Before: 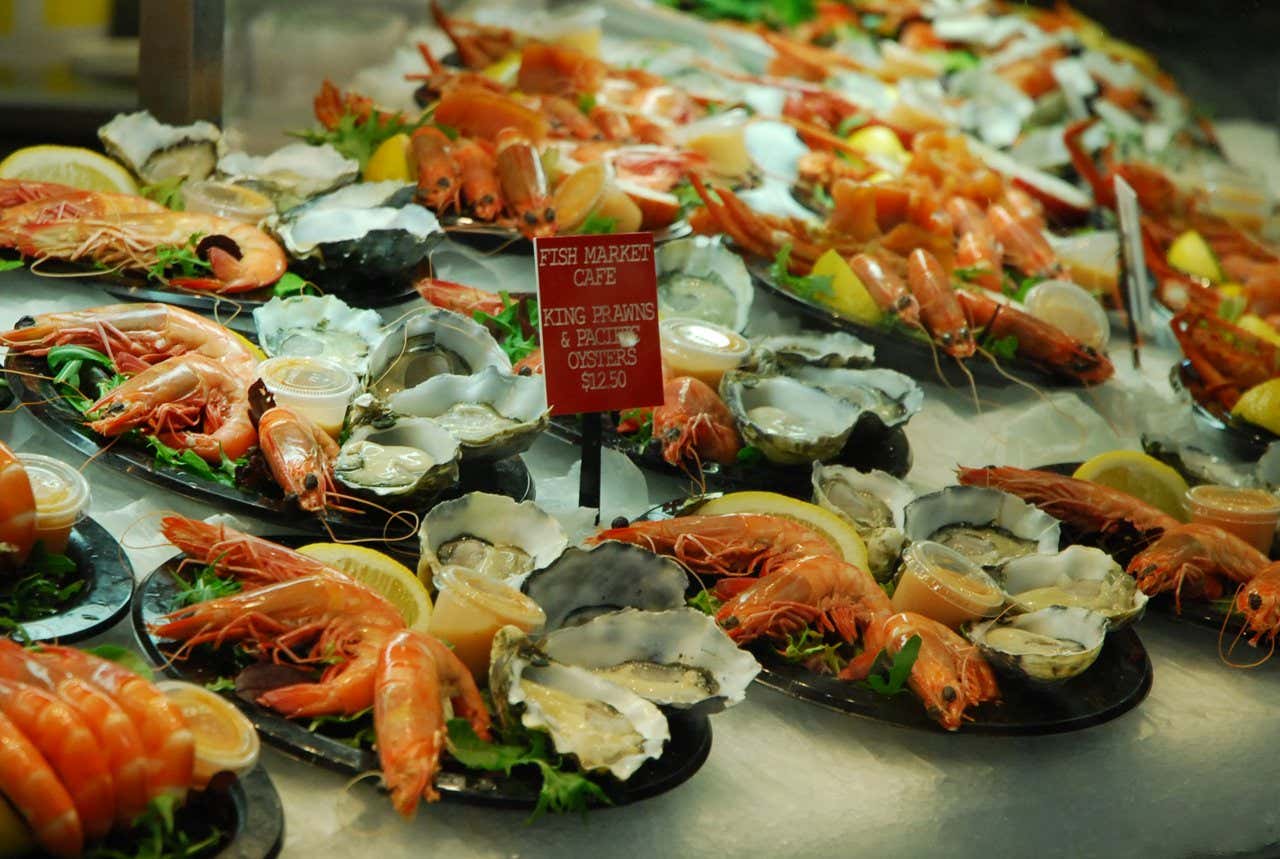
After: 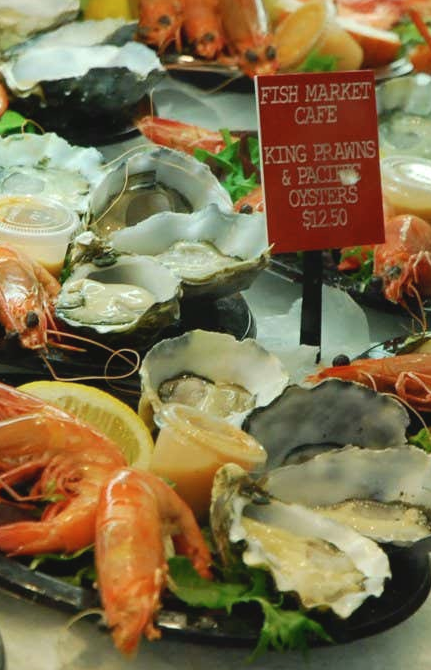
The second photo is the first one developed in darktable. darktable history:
exposure: black level correction 0.001, exposure 0.191 EV, compensate exposure bias true, compensate highlight preservation false
contrast brightness saturation: contrast -0.091, saturation -0.091
crop and rotate: left 21.837%, top 18.942%, right 44.415%, bottom 2.987%
